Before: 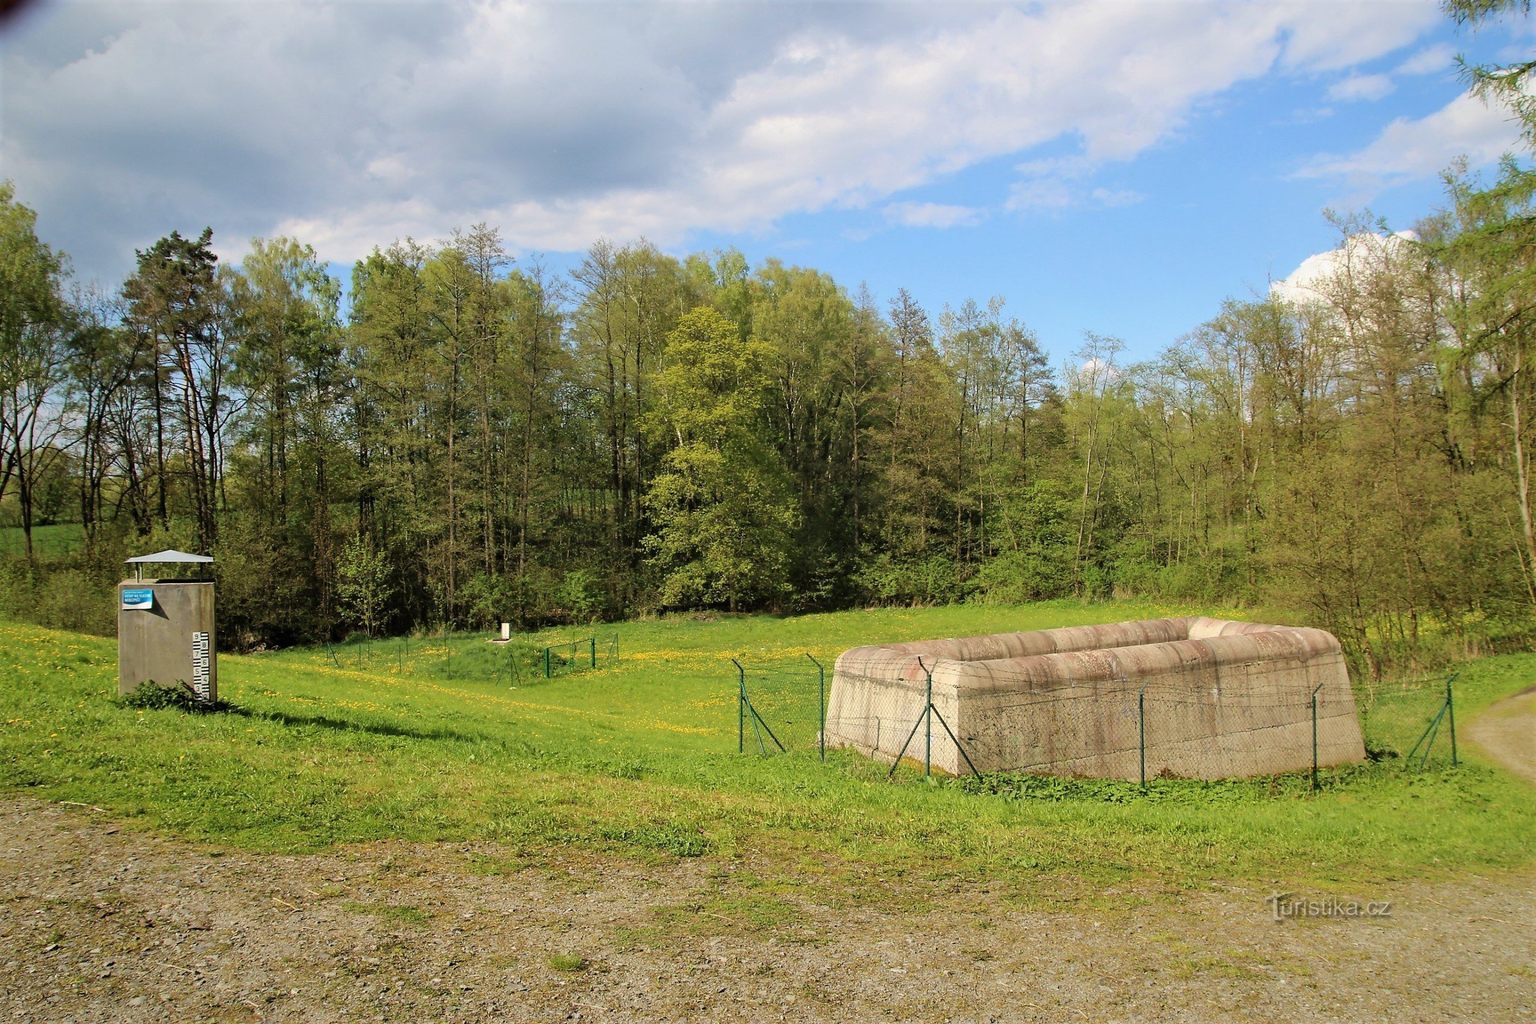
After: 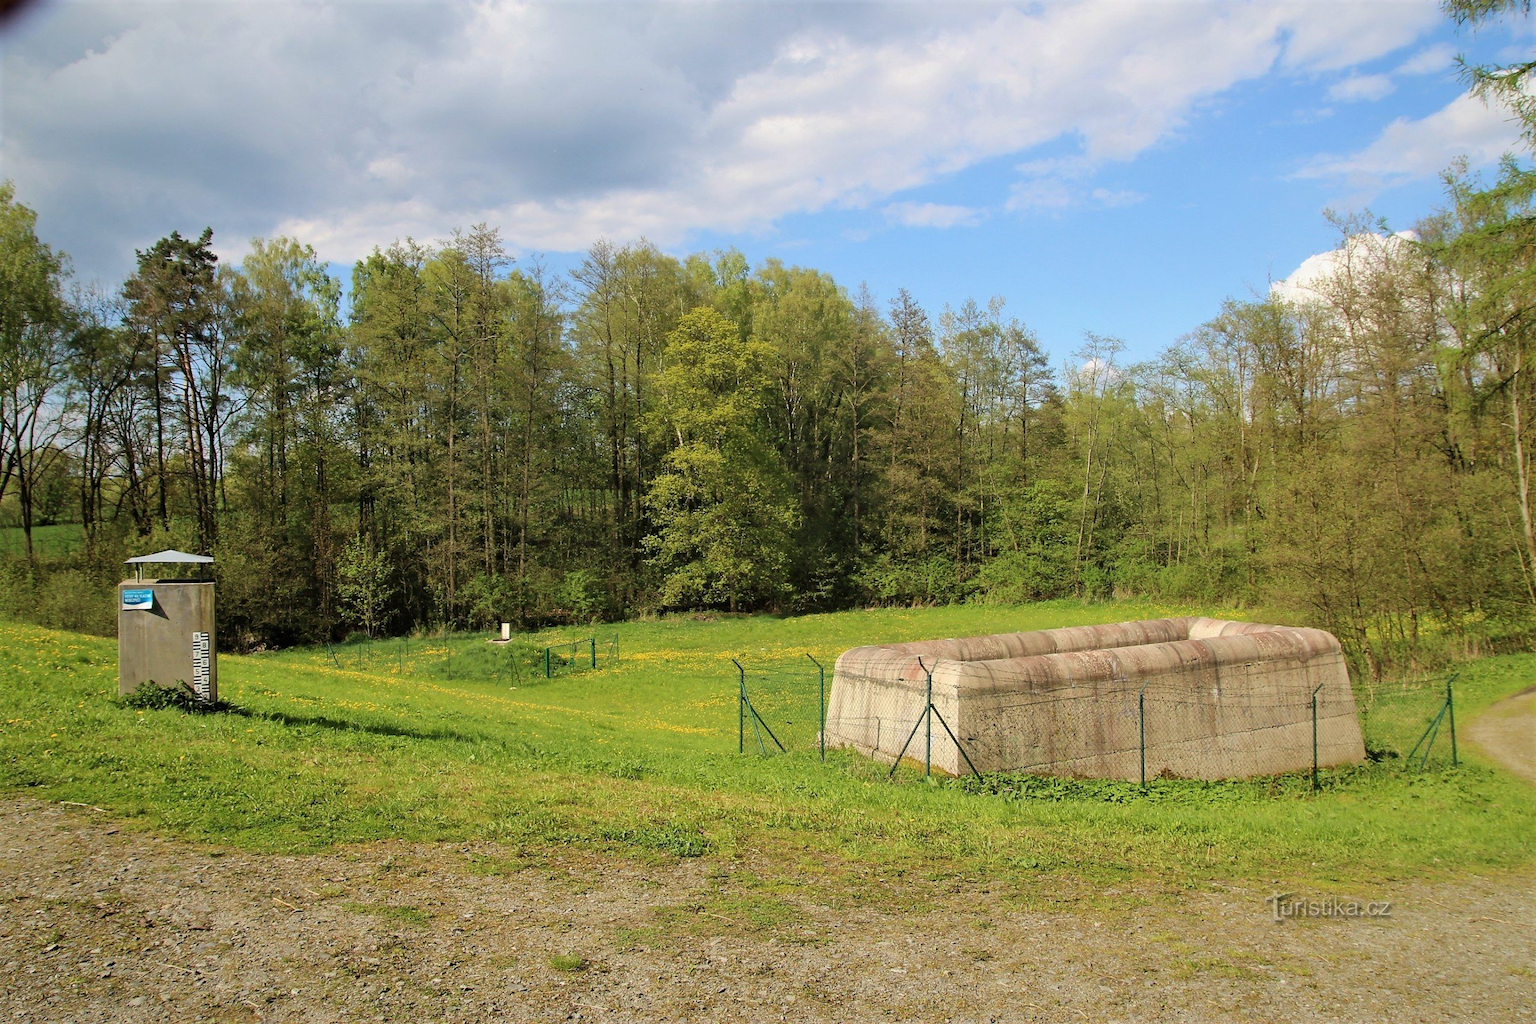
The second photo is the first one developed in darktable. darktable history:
tone equalizer: -7 EV 0.102 EV, edges refinement/feathering 500, mask exposure compensation -1.57 EV, preserve details no
